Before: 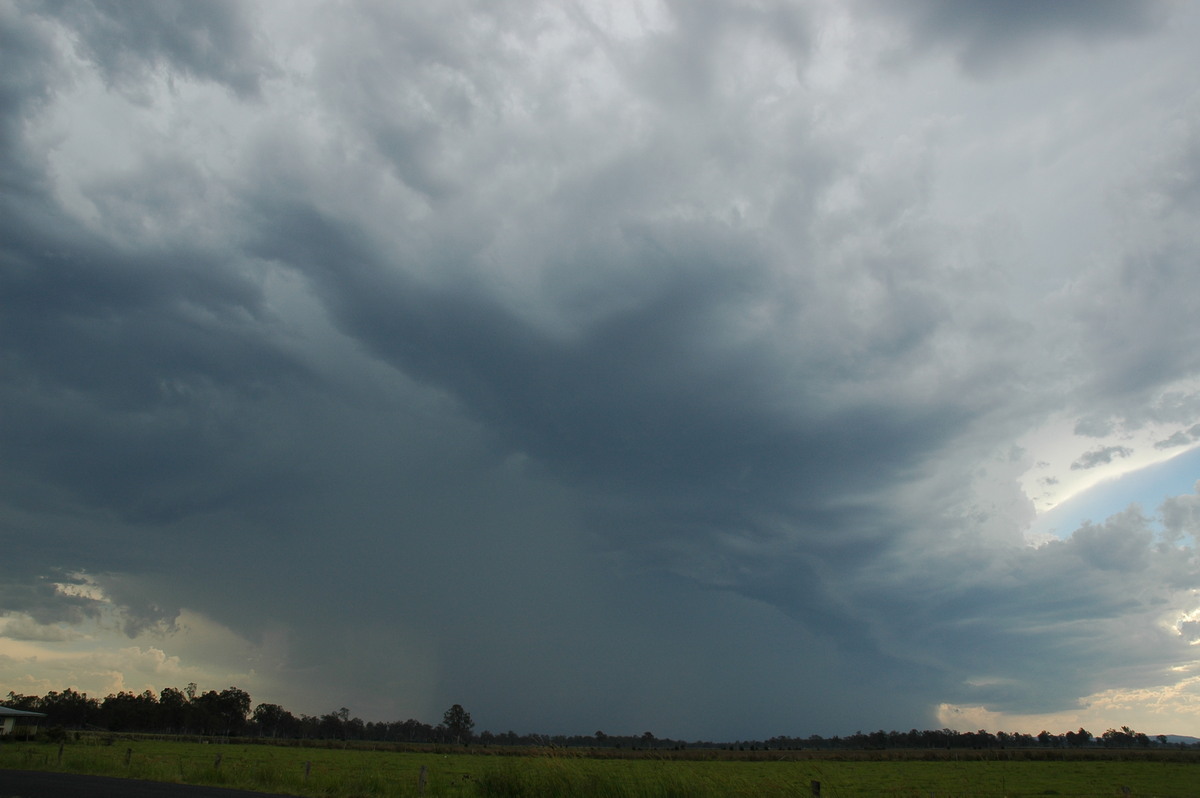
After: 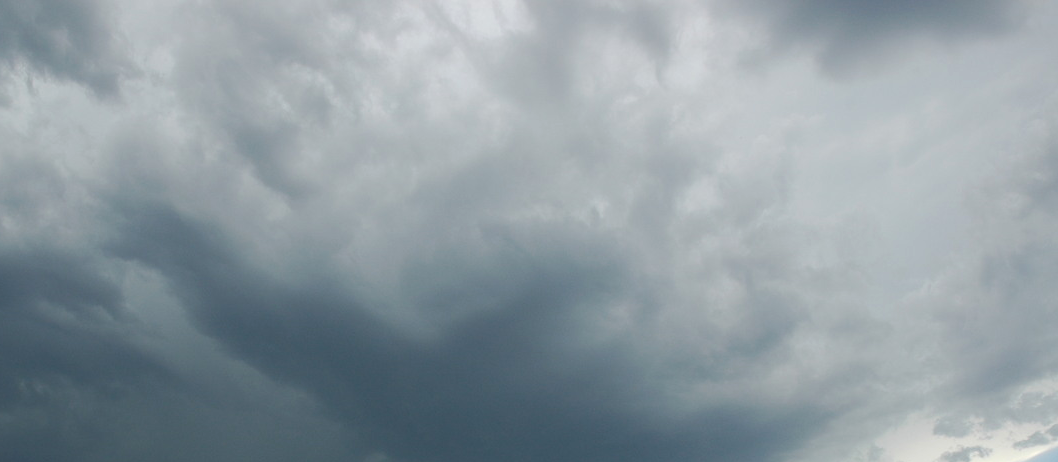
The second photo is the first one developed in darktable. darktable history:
exposure: exposure 0.133 EV, compensate highlight preservation false
crop and rotate: left 11.82%, bottom 42.062%
